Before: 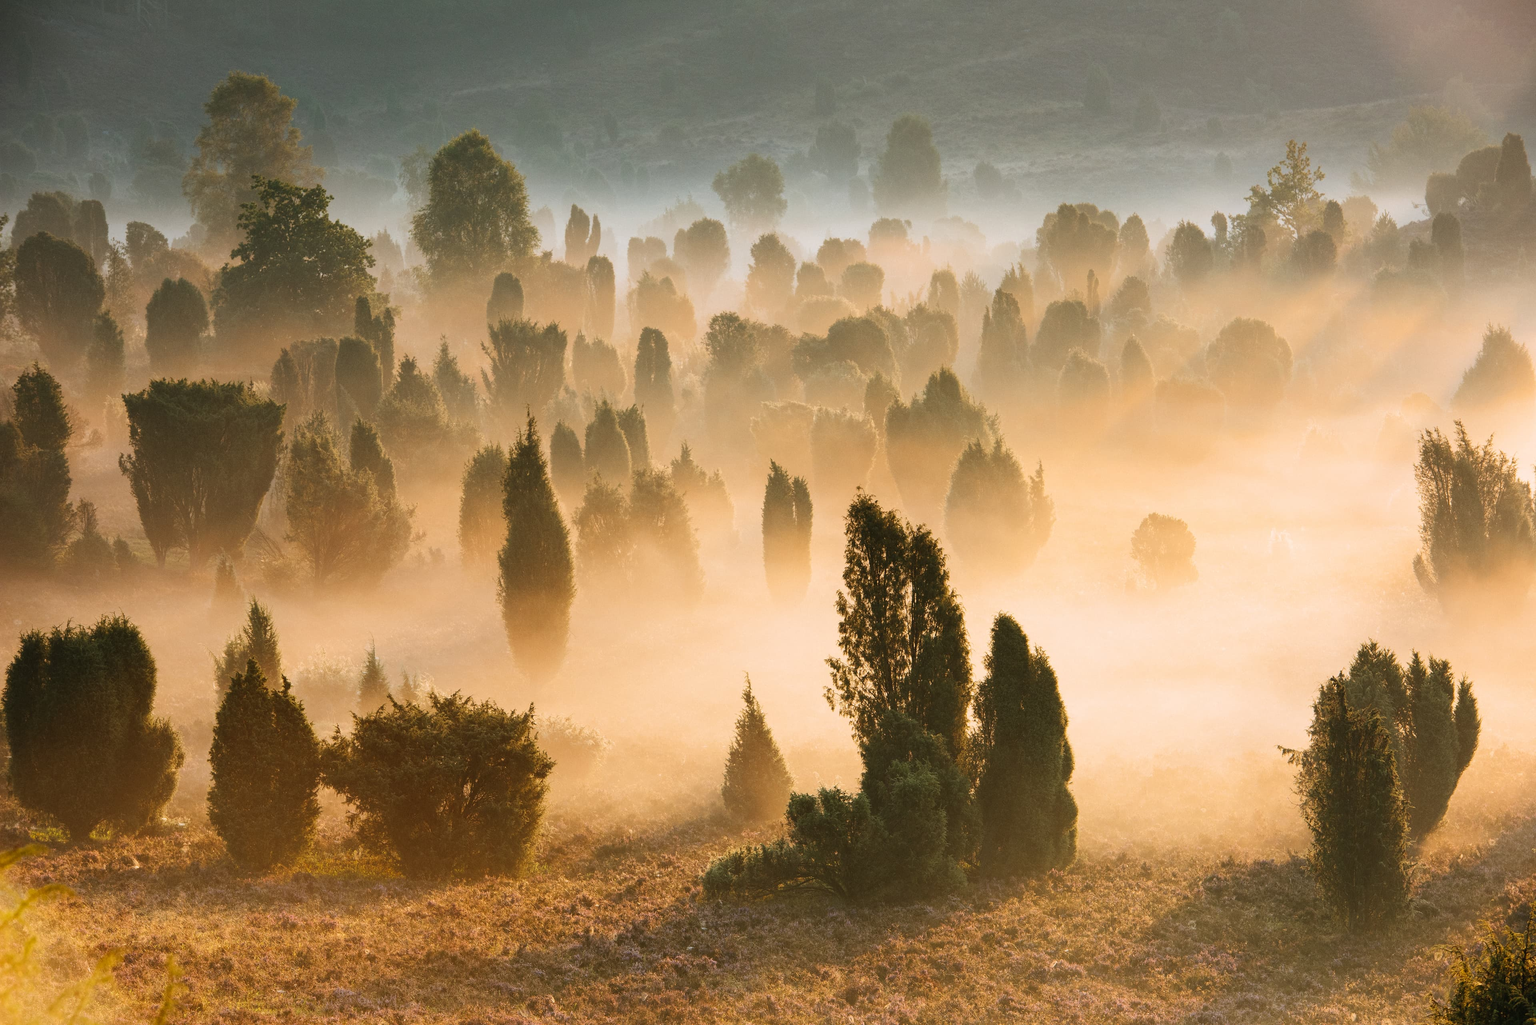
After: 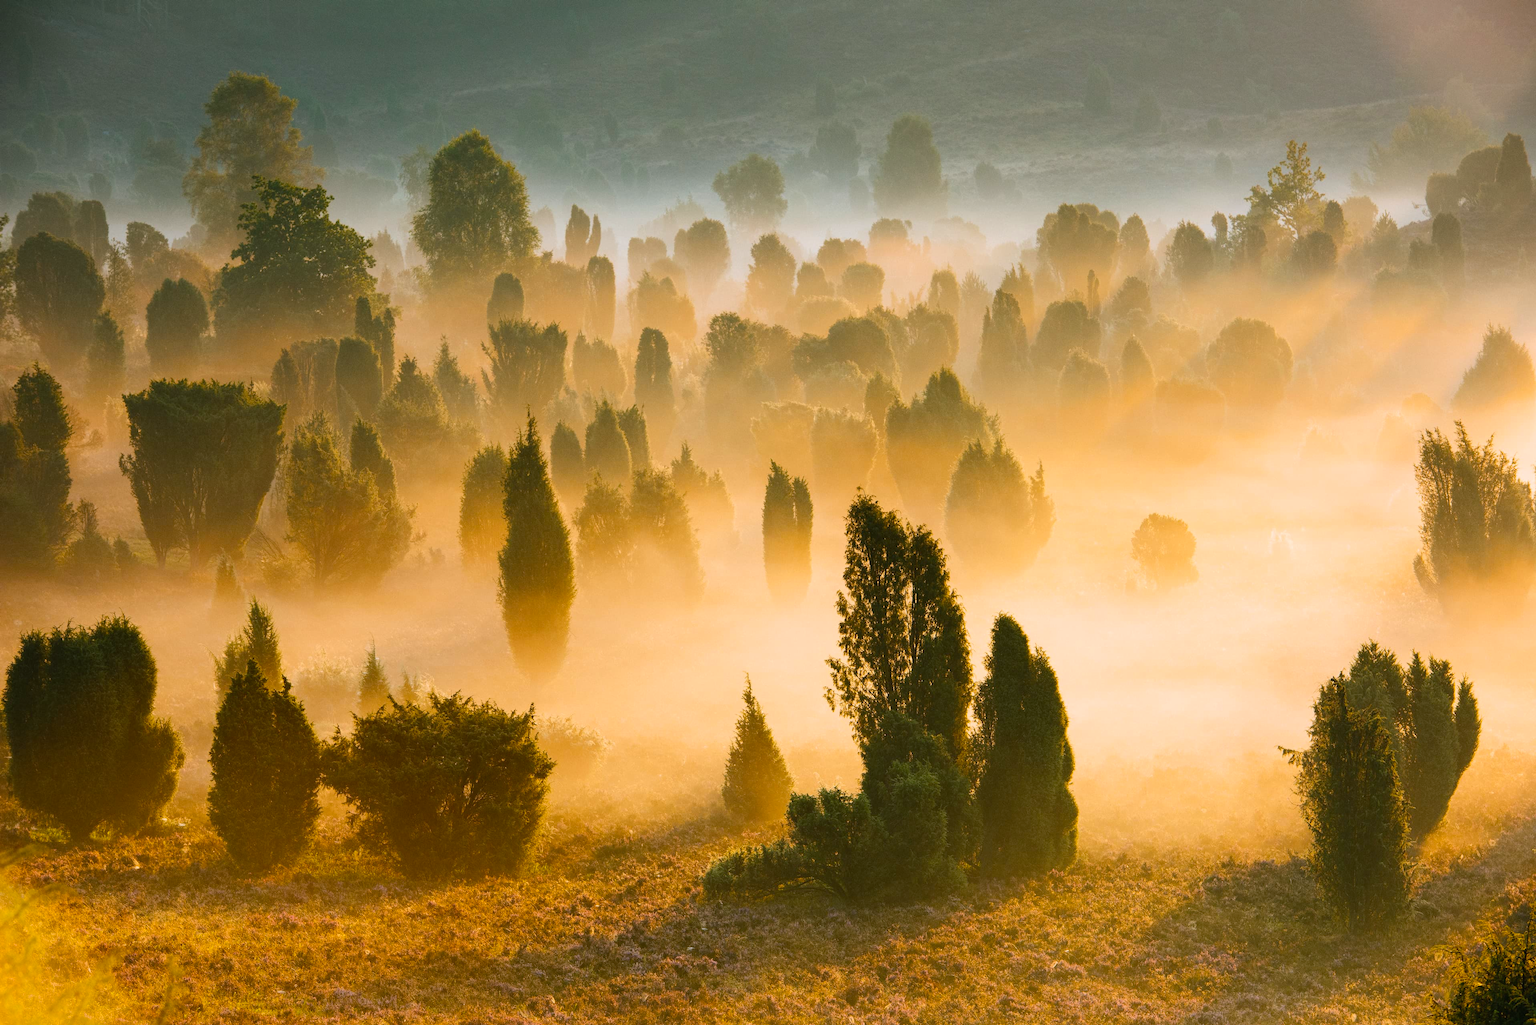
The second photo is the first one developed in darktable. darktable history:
color balance rgb: shadows lift › luminance -7.906%, shadows lift › chroma 2.098%, shadows lift › hue 163.52°, perceptual saturation grading › global saturation 25.57%, global vibrance 20%
